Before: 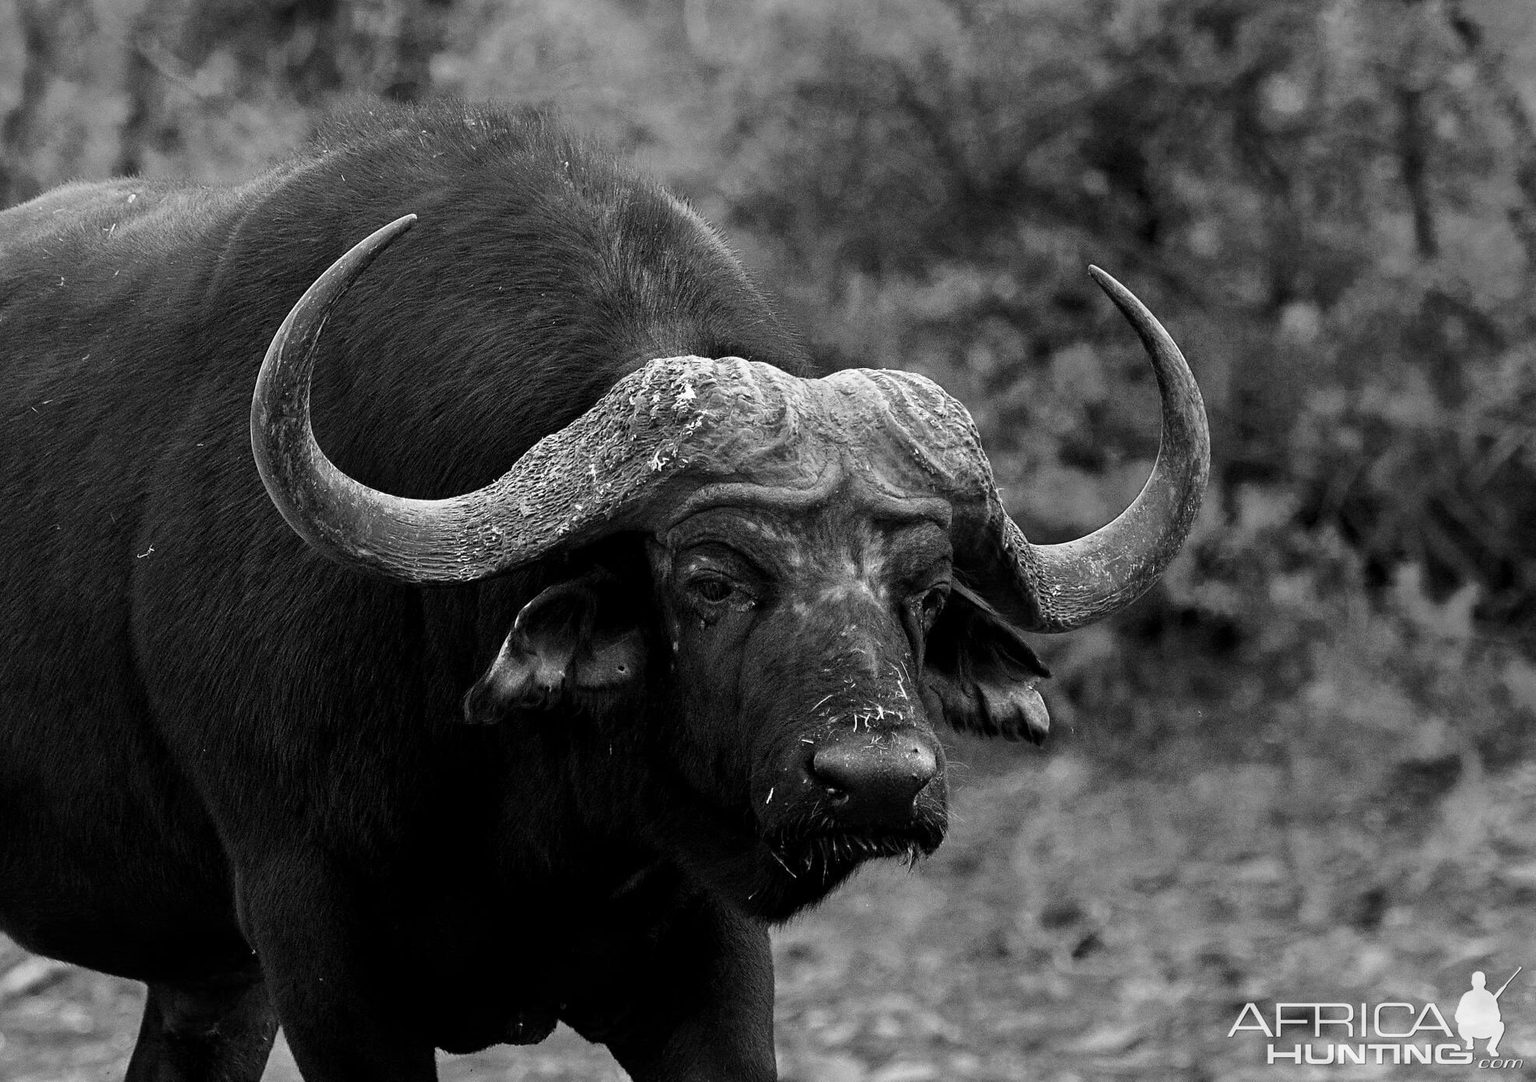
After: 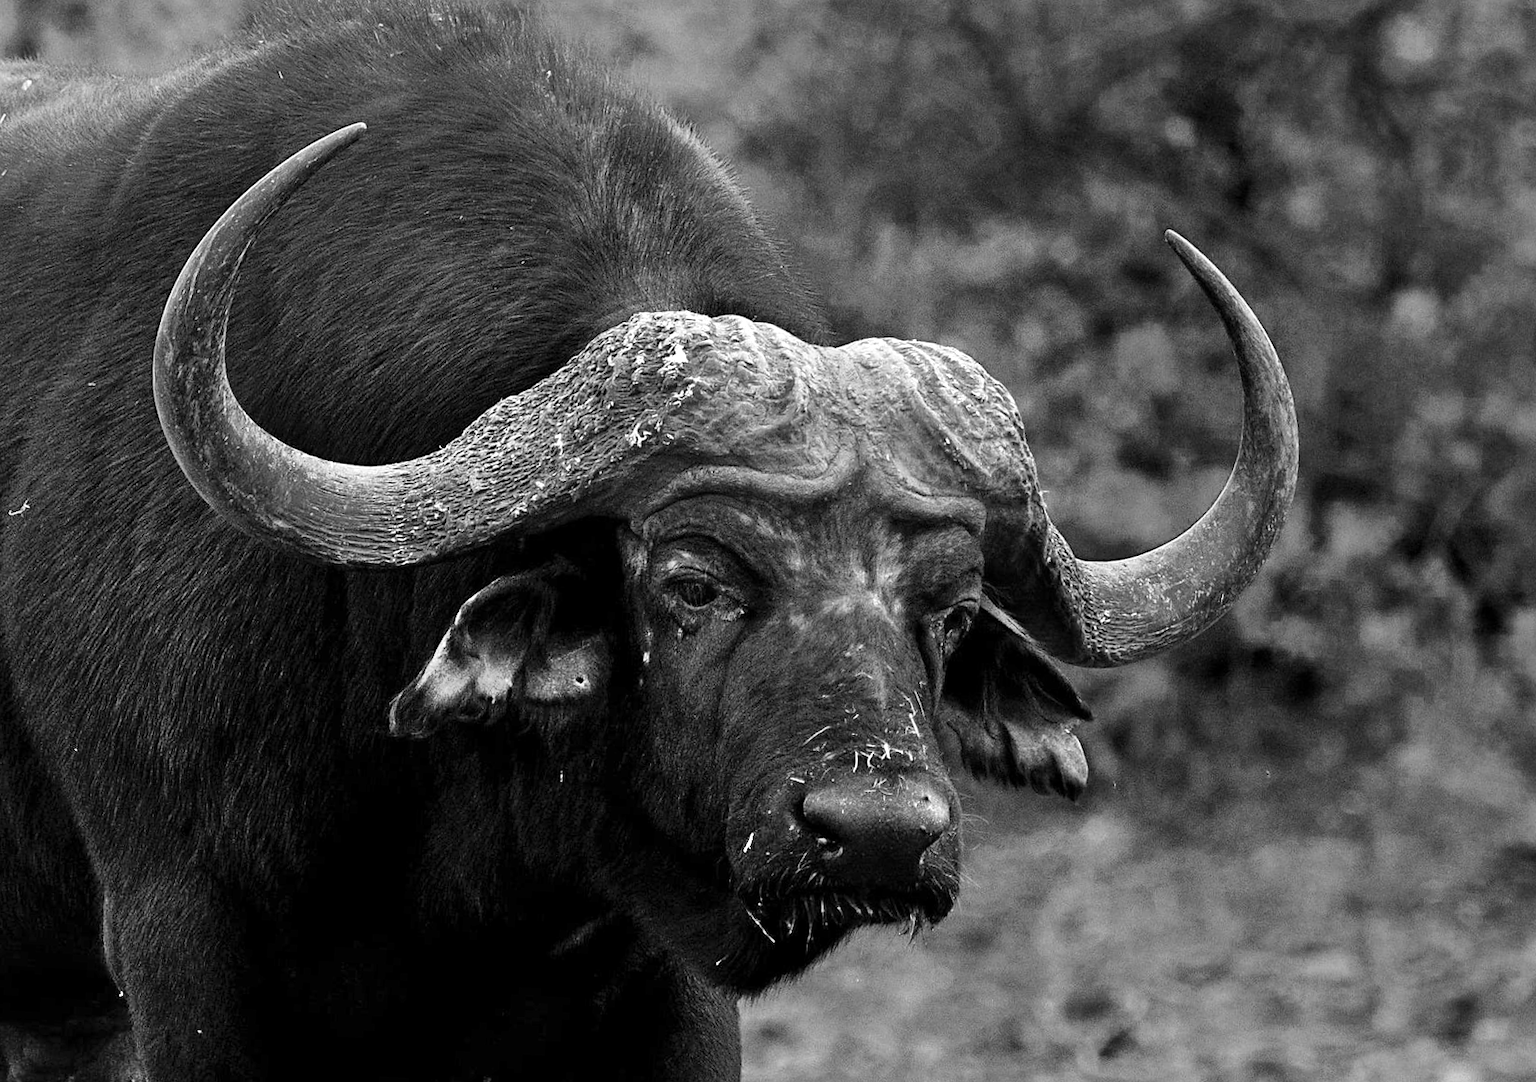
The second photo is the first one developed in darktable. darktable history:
color zones: curves: ch0 [(0, 0.5) (0.125, 0.4) (0.25, 0.5) (0.375, 0.4) (0.5, 0.4) (0.625, 0.35) (0.75, 0.35) (0.875, 0.5)]; ch1 [(0, 0.35) (0.125, 0.45) (0.25, 0.35) (0.375, 0.35) (0.5, 0.35) (0.625, 0.35) (0.75, 0.45) (0.875, 0.35)]; ch2 [(0, 0.6) (0.125, 0.5) (0.25, 0.5) (0.375, 0.6) (0.5, 0.6) (0.625, 0.5) (0.75, 0.5) (0.875, 0.5)]
crop and rotate: angle -3.27°, left 5.211%, top 5.211%, right 4.607%, bottom 4.607%
shadows and highlights: radius 44.78, white point adjustment 6.64, compress 79.65%, highlights color adjustment 78.42%, soften with gaussian
